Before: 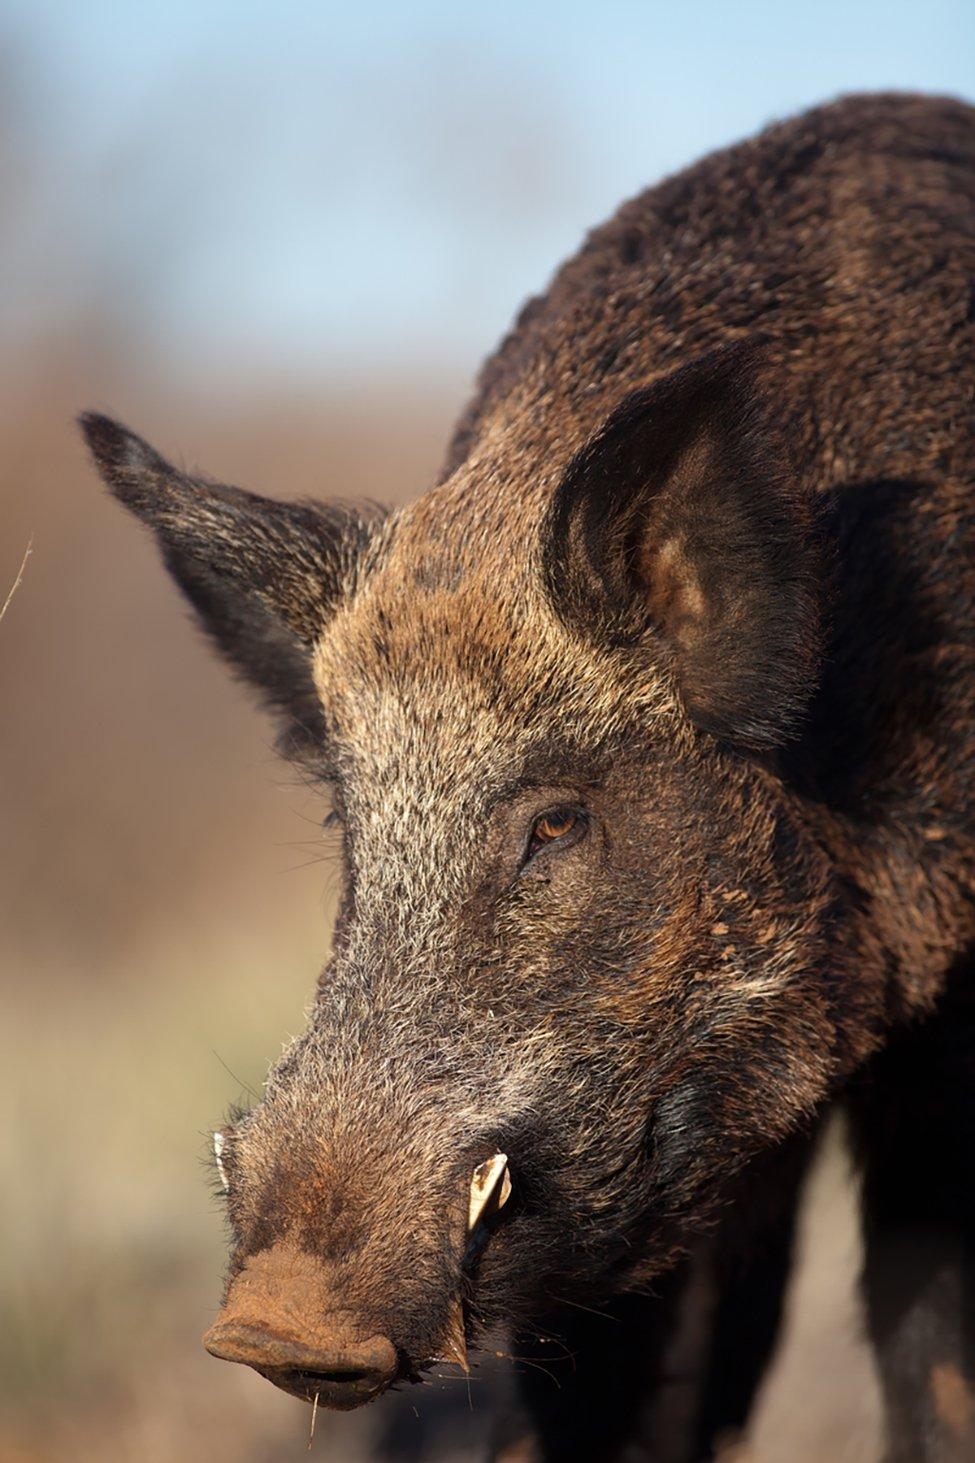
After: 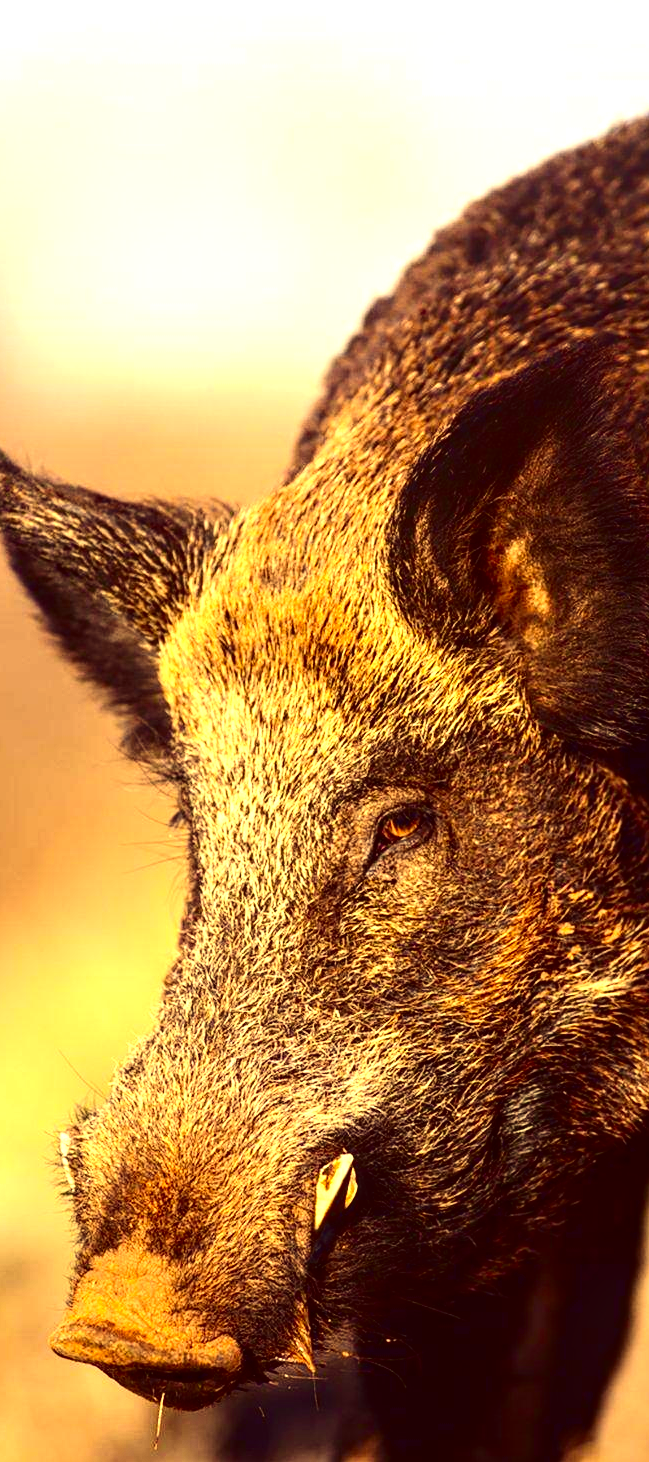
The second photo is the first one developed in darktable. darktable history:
local contrast: on, module defaults
exposure: exposure 1.271 EV, compensate highlight preservation false
color correction: highlights a* 9.84, highlights b* 39.27, shadows a* 14.48, shadows b* 3.68
contrast brightness saturation: contrast 0.239, brightness -0.229, saturation 0.138
crop and rotate: left 15.836%, right 17.598%
